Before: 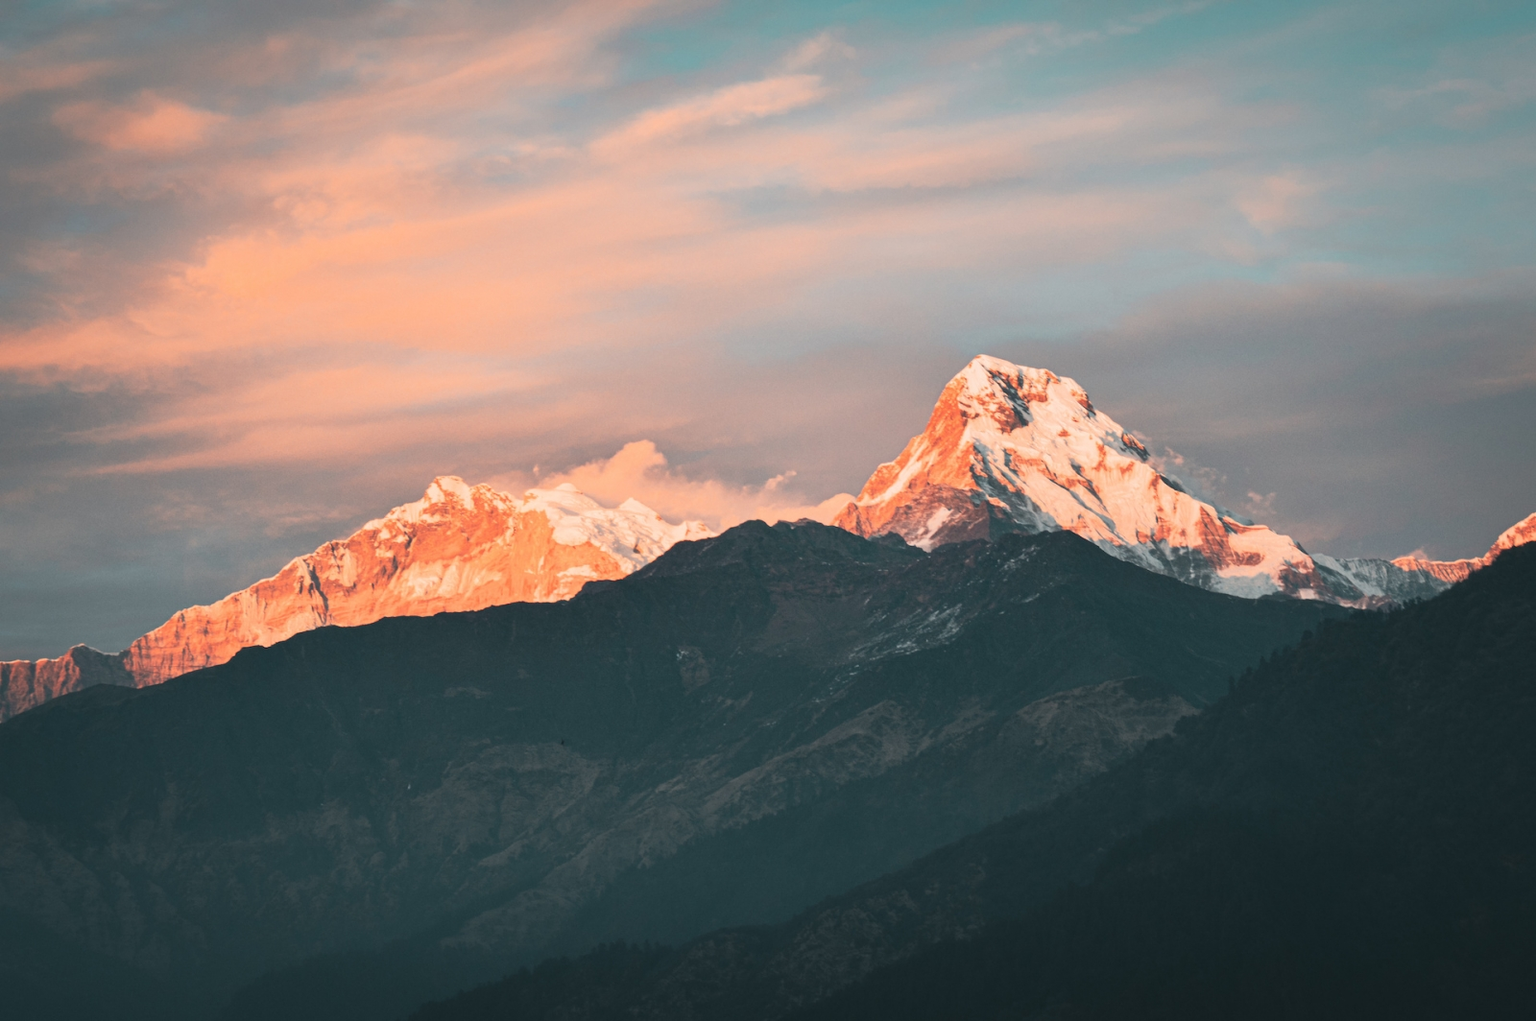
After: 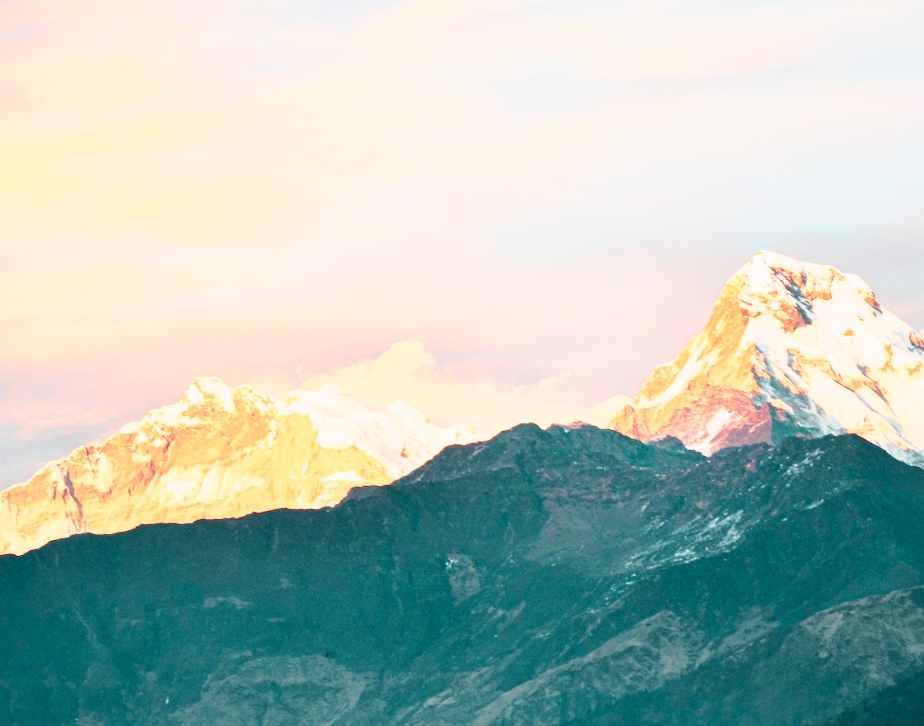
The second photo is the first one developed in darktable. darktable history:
crop: left 16.202%, top 11.208%, right 26.045%, bottom 20.557%
tone curve: curves: ch0 [(0, 0) (0.051, 0.047) (0.102, 0.099) (0.228, 0.275) (0.432, 0.535) (0.695, 0.778) (0.908, 0.946) (1, 1)]; ch1 [(0, 0) (0.339, 0.298) (0.402, 0.363) (0.453, 0.421) (0.483, 0.469) (0.494, 0.493) (0.504, 0.501) (0.527, 0.538) (0.563, 0.595) (0.597, 0.632) (1, 1)]; ch2 [(0, 0) (0.48, 0.48) (0.504, 0.5) (0.539, 0.554) (0.59, 0.63) (0.642, 0.684) (0.824, 0.815) (1, 1)], color space Lab, independent channels, preserve colors none
base curve: curves: ch0 [(0, 0) (0, 0.001) (0.001, 0.001) (0.004, 0.002) (0.007, 0.004) (0.015, 0.013) (0.033, 0.045) (0.052, 0.096) (0.075, 0.17) (0.099, 0.241) (0.163, 0.42) (0.219, 0.55) (0.259, 0.616) (0.327, 0.722) (0.365, 0.765) (0.522, 0.873) (0.547, 0.881) (0.689, 0.919) (0.826, 0.952) (1, 1)], preserve colors none
